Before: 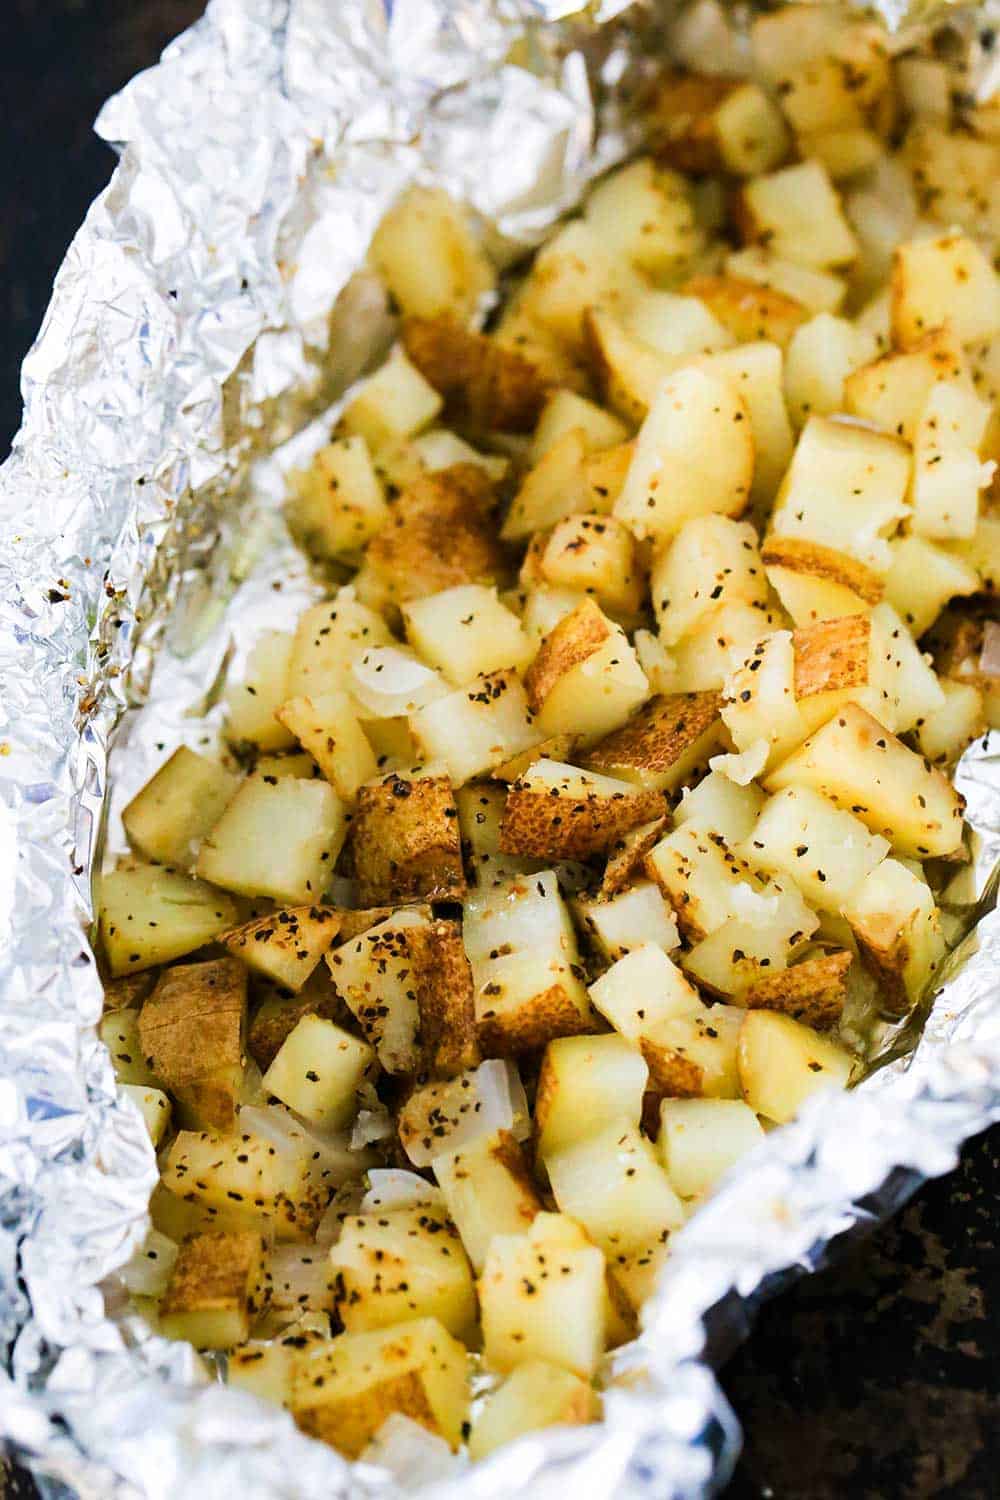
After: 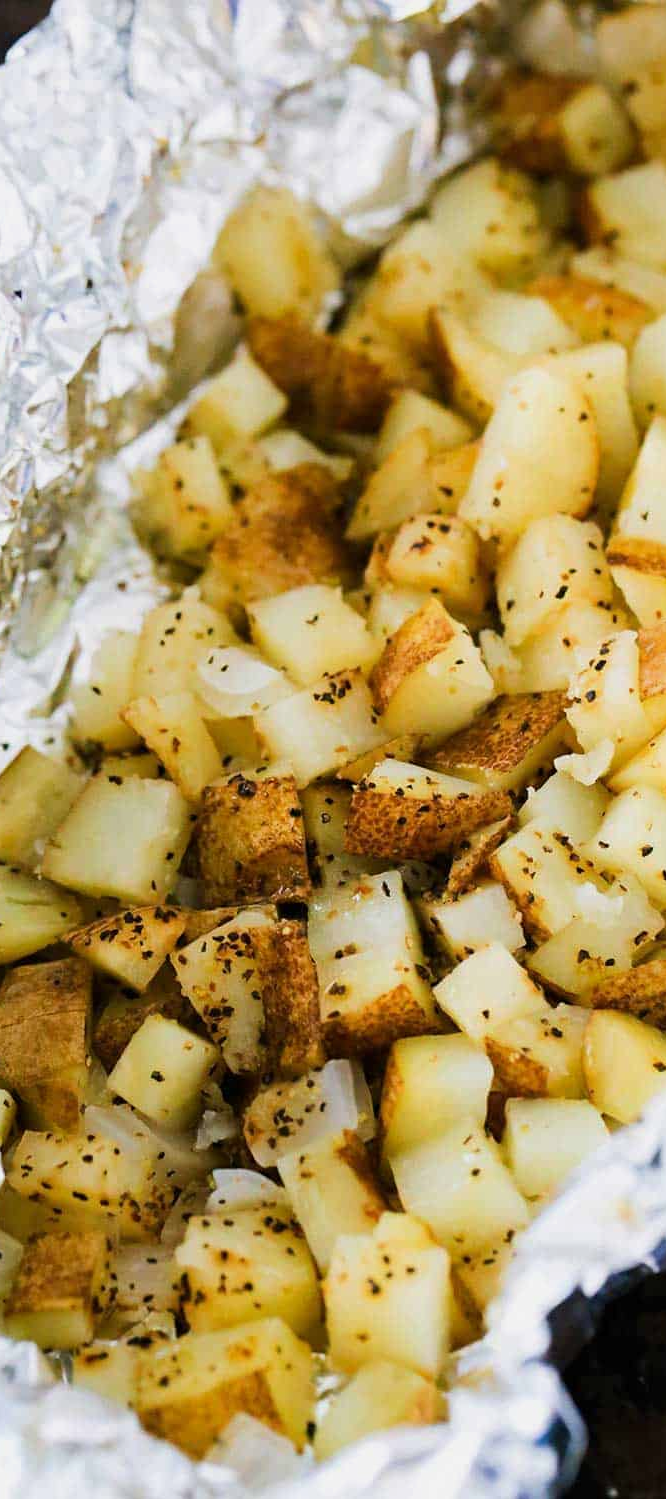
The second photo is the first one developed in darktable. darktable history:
crop and rotate: left 15.581%, right 17.775%
exposure: exposure -0.156 EV, compensate highlight preservation false
